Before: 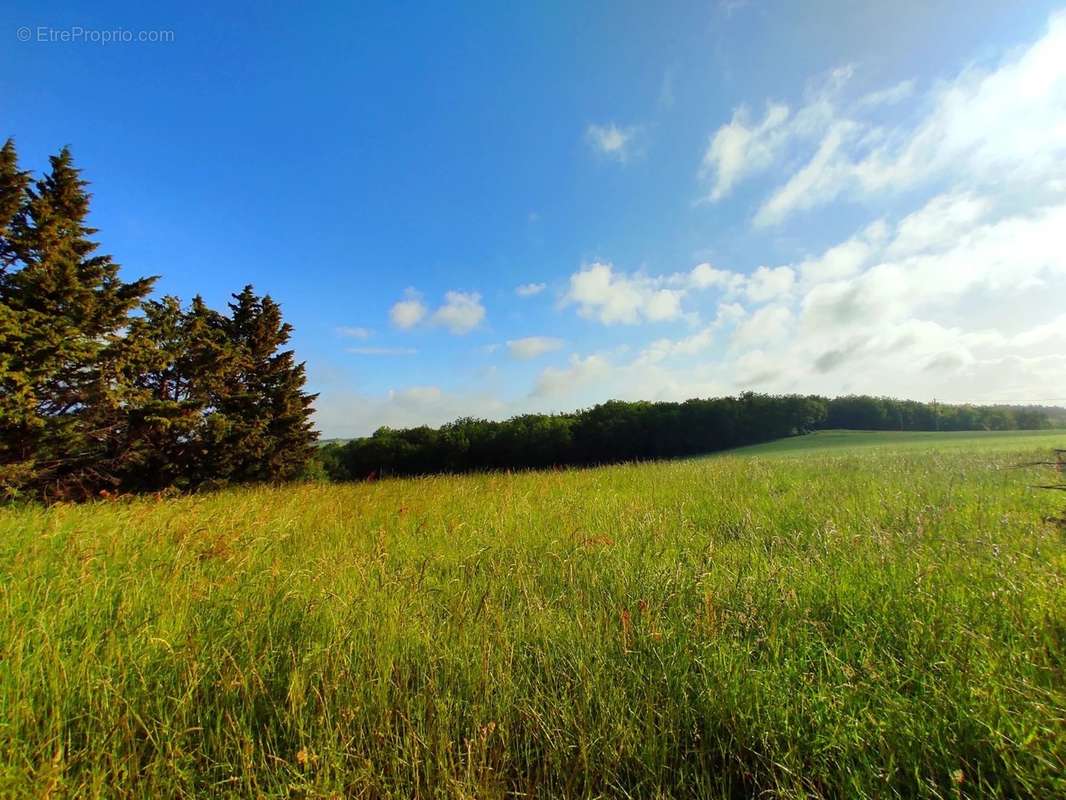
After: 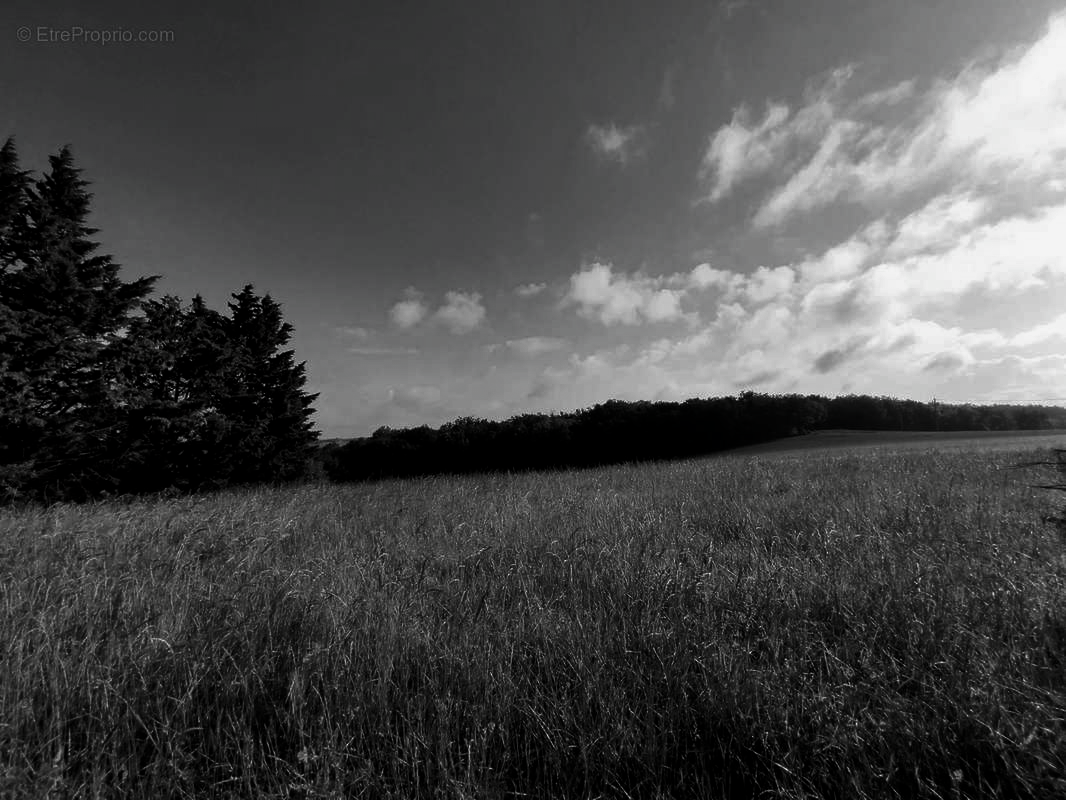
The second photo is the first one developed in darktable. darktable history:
color balance rgb: global offset › luminance -0.488%, perceptual saturation grading › global saturation 20%, perceptual saturation grading › highlights -24.734%, perceptual saturation grading › shadows 25.098%, global vibrance 20%
contrast brightness saturation: contrast -0.032, brightness -0.574, saturation -0.992
